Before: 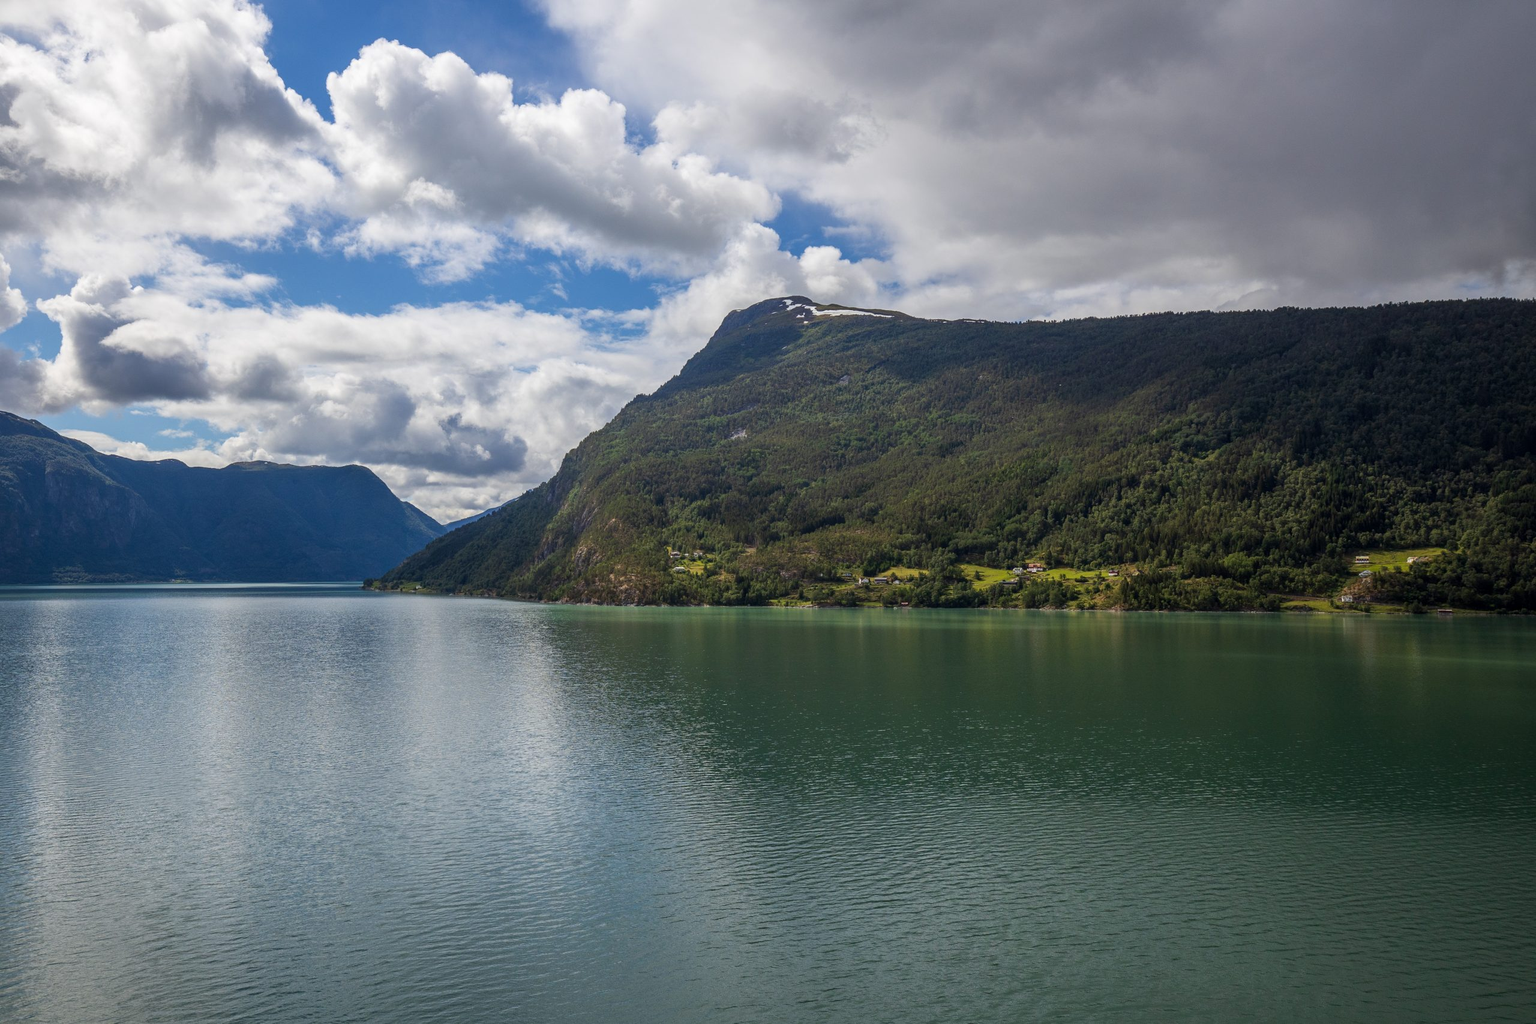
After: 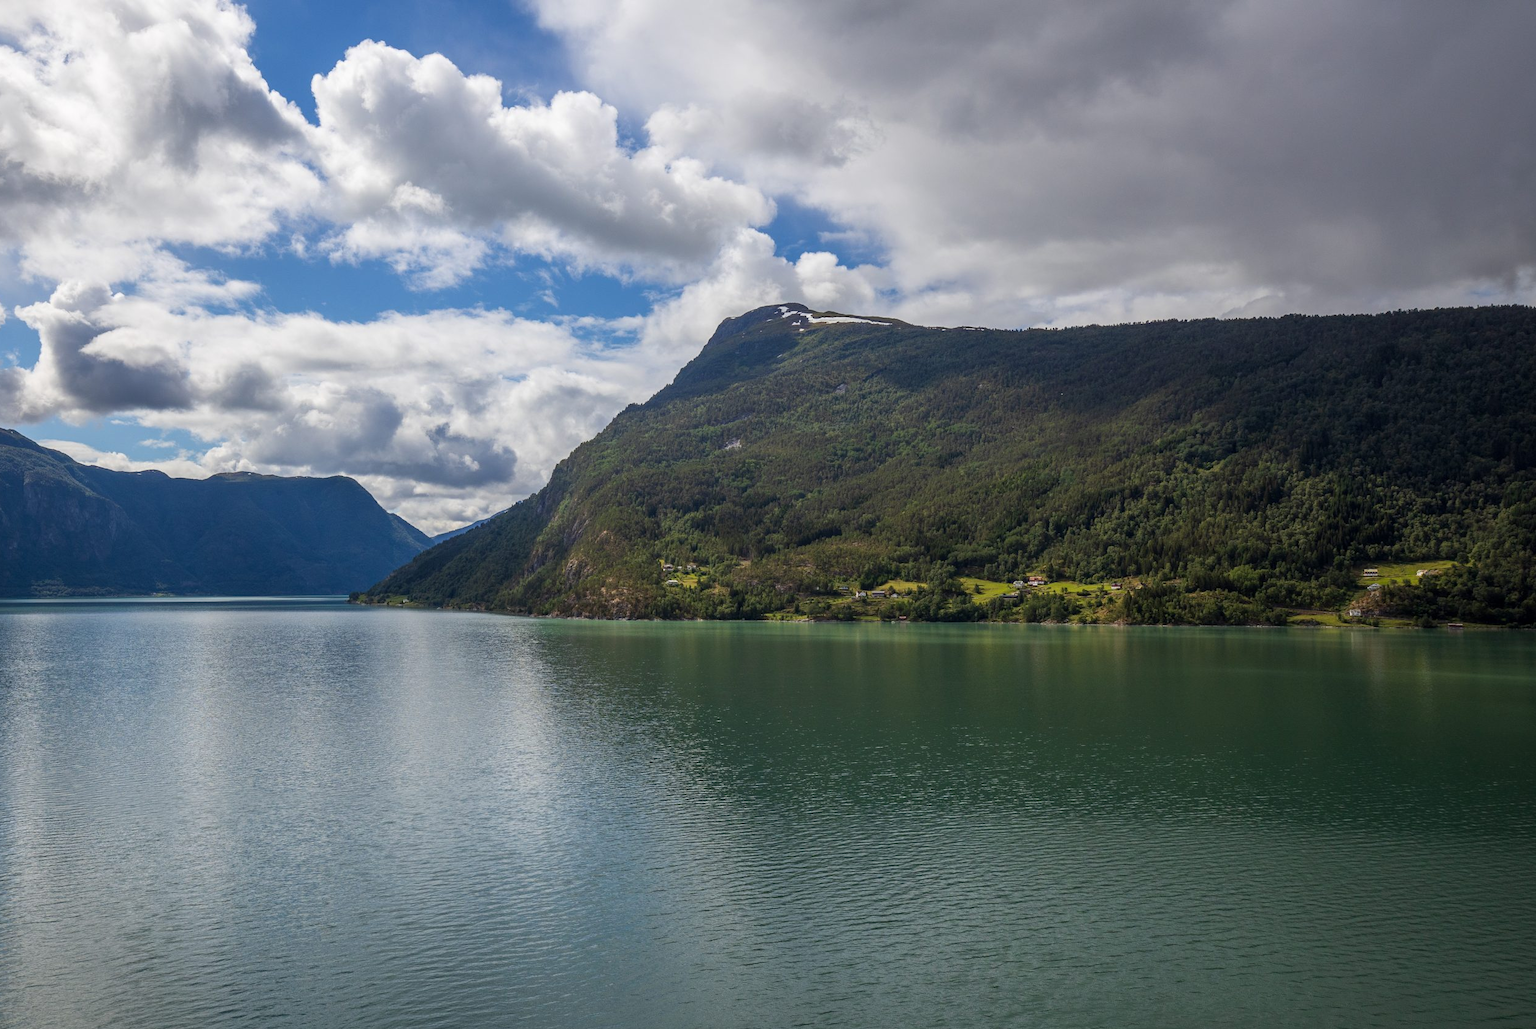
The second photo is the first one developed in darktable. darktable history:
crop and rotate: left 1.47%, right 0.737%, bottom 1.701%
